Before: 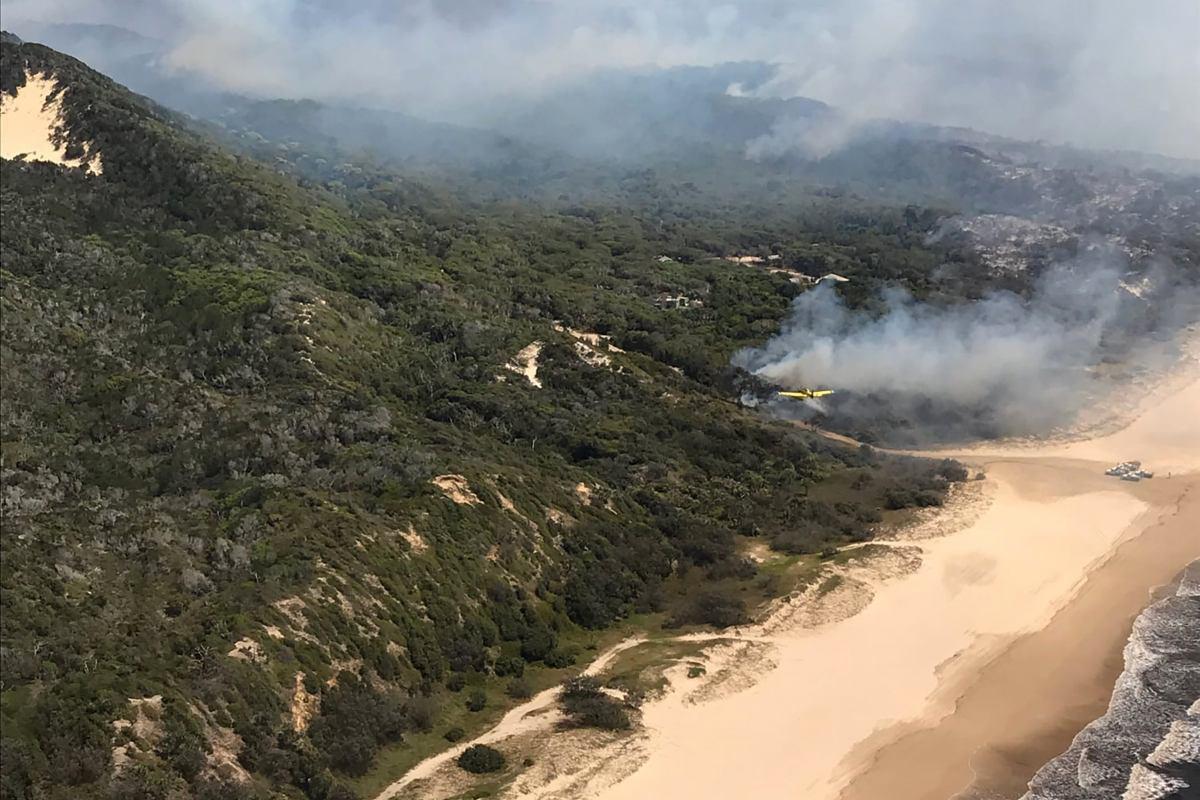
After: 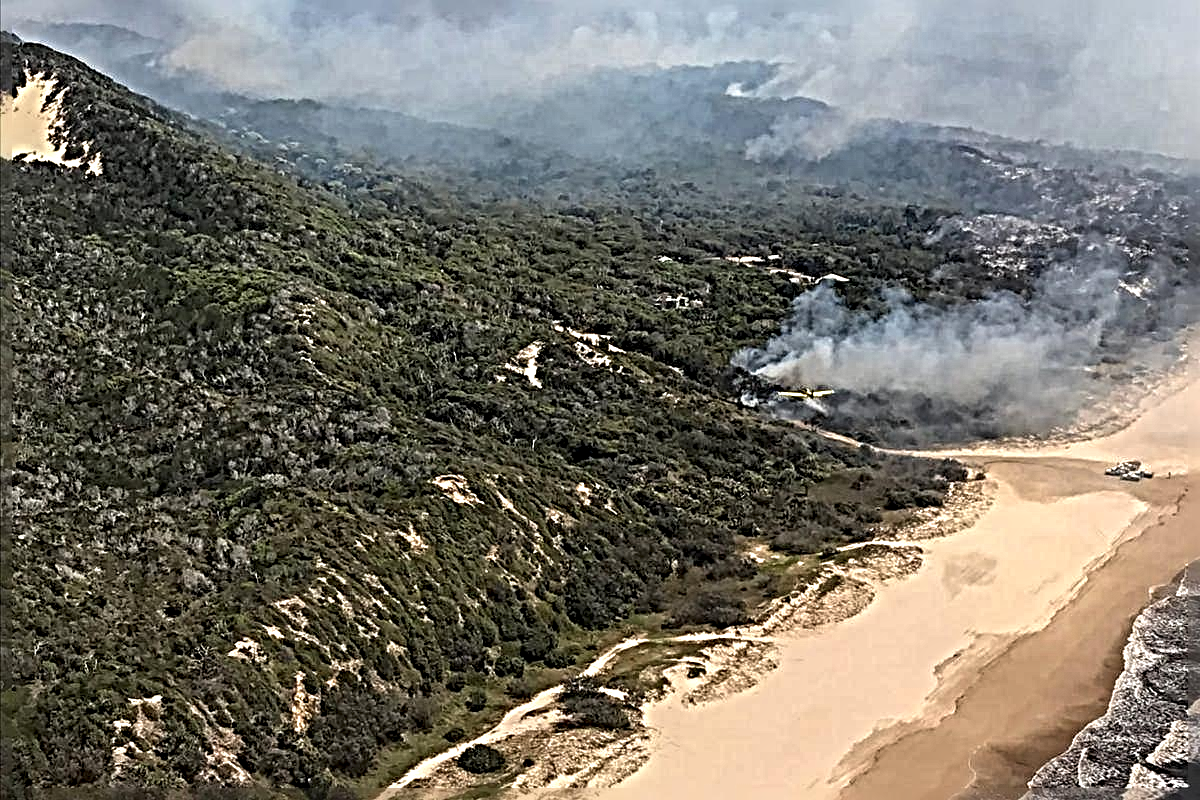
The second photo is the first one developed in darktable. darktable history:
local contrast: on, module defaults
sharpen: radius 6.3, amount 1.8, threshold 0
